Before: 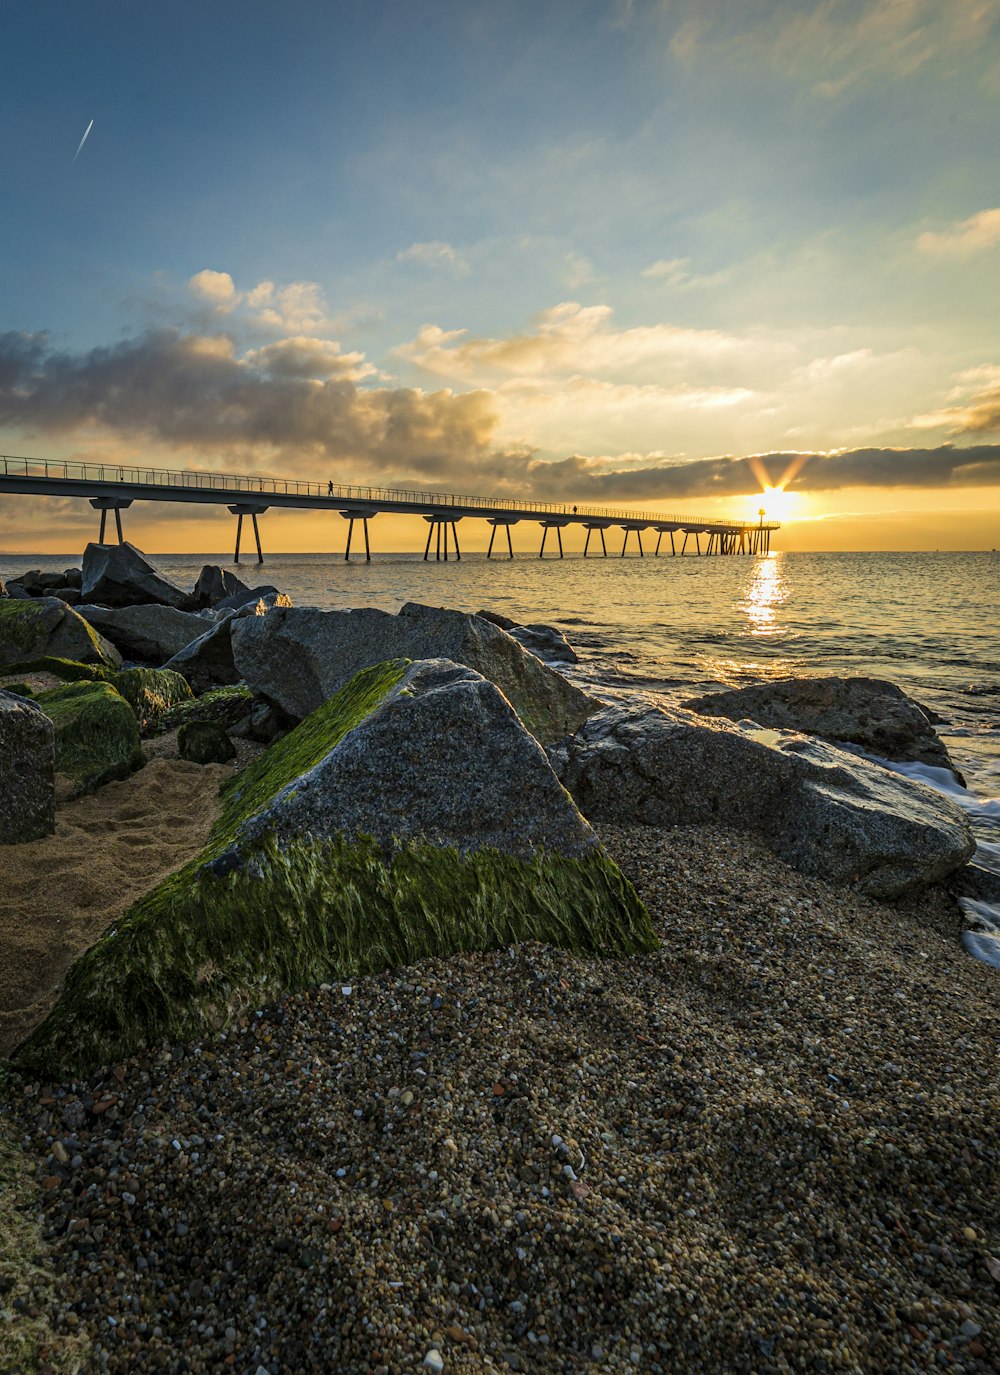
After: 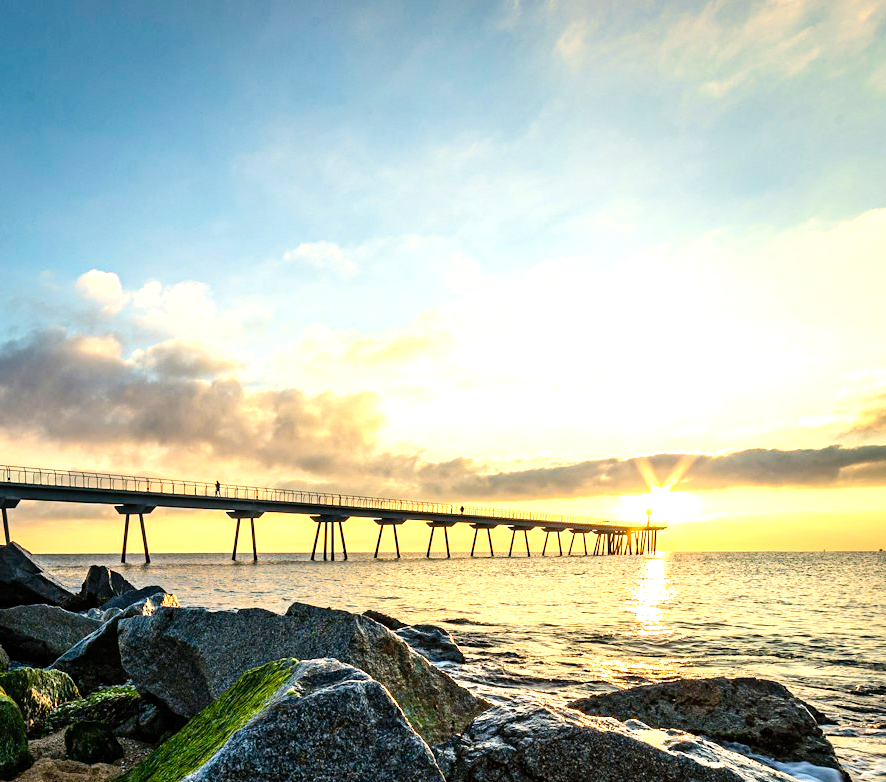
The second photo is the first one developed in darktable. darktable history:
crop and rotate: left 11.328%, bottom 43.085%
tone equalizer: -8 EV -0.752 EV, -7 EV -0.678 EV, -6 EV -0.579 EV, -5 EV -0.374 EV, -3 EV 0.39 EV, -2 EV 0.6 EV, -1 EV 0.695 EV, +0 EV 0.737 EV, edges refinement/feathering 500, mask exposure compensation -1.57 EV, preserve details no
exposure: black level correction 0, exposure 0.702 EV, compensate exposure bias true, compensate highlight preservation false
tone curve: curves: ch0 [(0, 0) (0.07, 0.052) (0.23, 0.254) (0.486, 0.53) (0.822, 0.825) (0.994, 0.955)]; ch1 [(0, 0) (0.226, 0.261) (0.379, 0.442) (0.469, 0.472) (0.495, 0.495) (0.514, 0.504) (0.561, 0.568) (0.59, 0.612) (1, 1)]; ch2 [(0, 0) (0.269, 0.299) (0.459, 0.441) (0.498, 0.499) (0.523, 0.52) (0.586, 0.569) (0.635, 0.617) (0.659, 0.681) (0.718, 0.764) (1, 1)], preserve colors none
